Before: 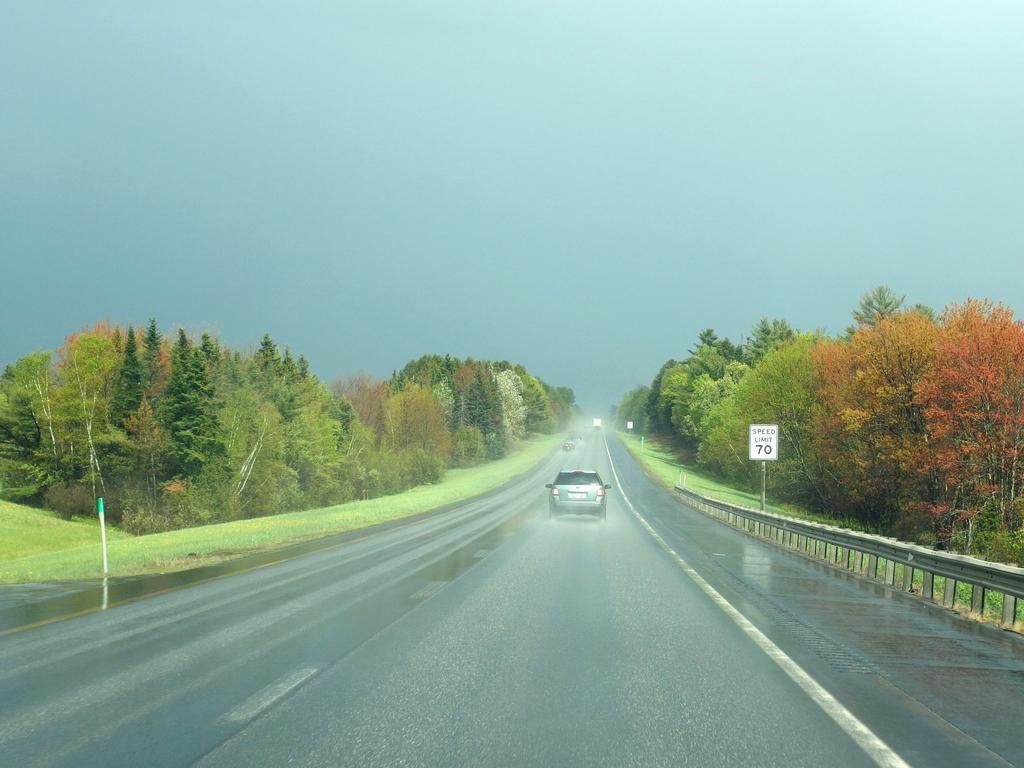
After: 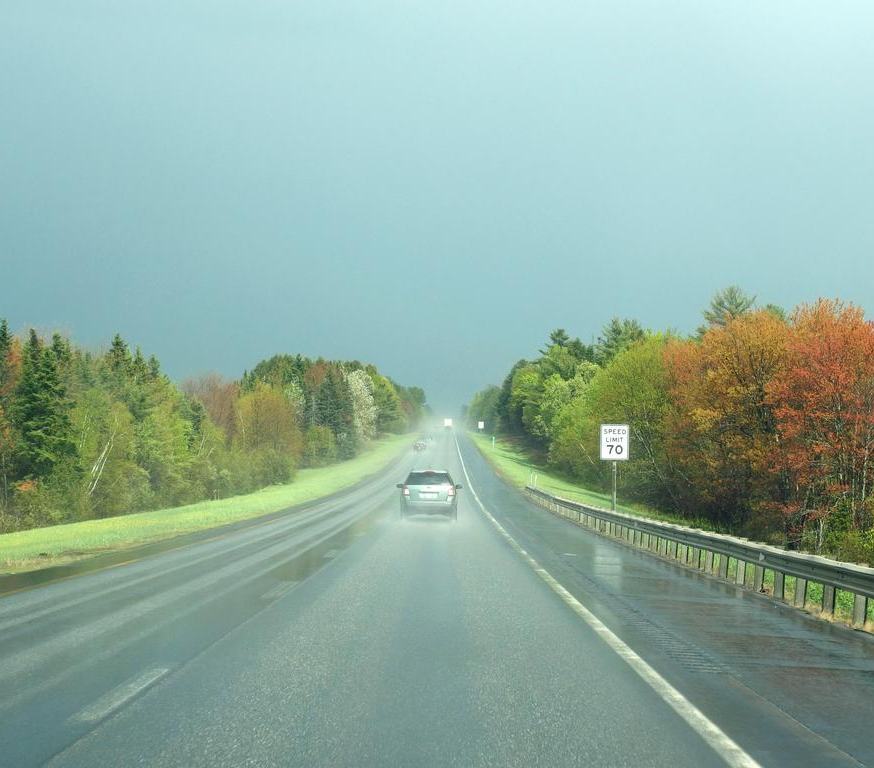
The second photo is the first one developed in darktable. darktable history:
exposure: compensate highlight preservation false
crop and rotate: left 14.584%
